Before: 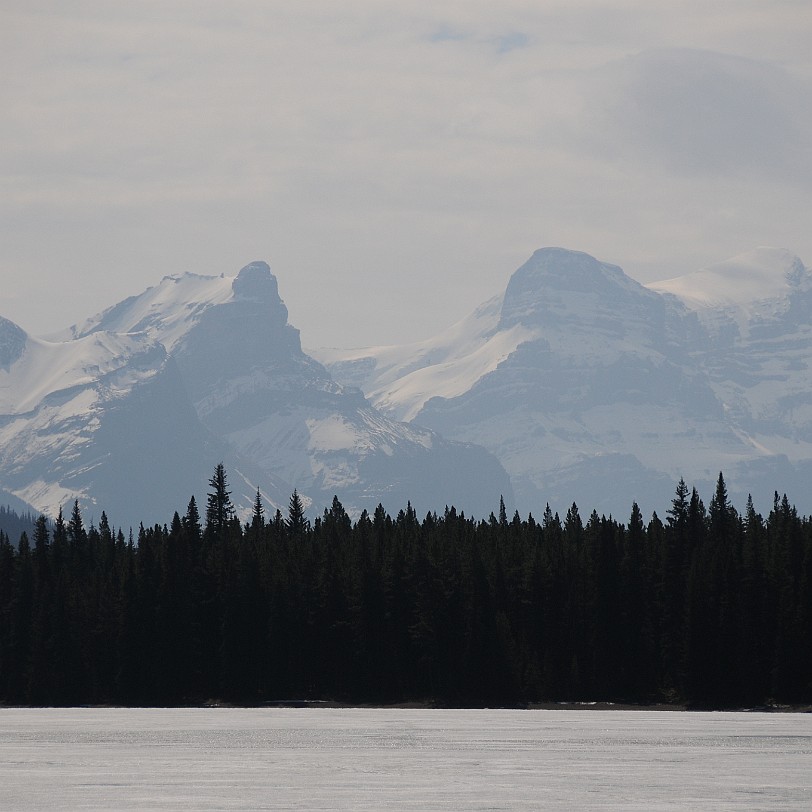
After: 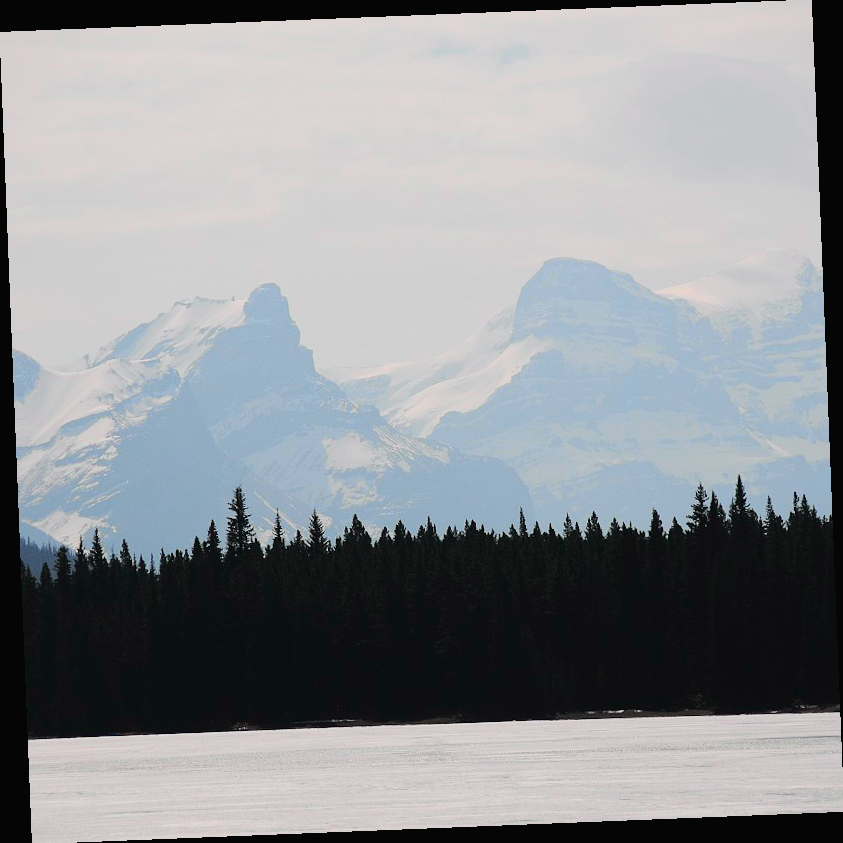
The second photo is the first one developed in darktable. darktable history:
tone curve: curves: ch0 [(0, 0.014) (0.12, 0.096) (0.386, 0.49) (0.54, 0.684) (0.751, 0.855) (0.89, 0.943) (0.998, 0.989)]; ch1 [(0, 0) (0.133, 0.099) (0.437, 0.41) (0.5, 0.5) (0.517, 0.536) (0.548, 0.575) (0.582, 0.631) (0.627, 0.688) (0.836, 0.868) (1, 1)]; ch2 [(0, 0) (0.374, 0.341) (0.456, 0.443) (0.478, 0.49) (0.501, 0.5) (0.528, 0.538) (0.55, 0.6) (0.572, 0.63) (0.702, 0.765) (1, 1)], color space Lab, independent channels, preserve colors none
rotate and perspective: rotation -2.29°, automatic cropping off
